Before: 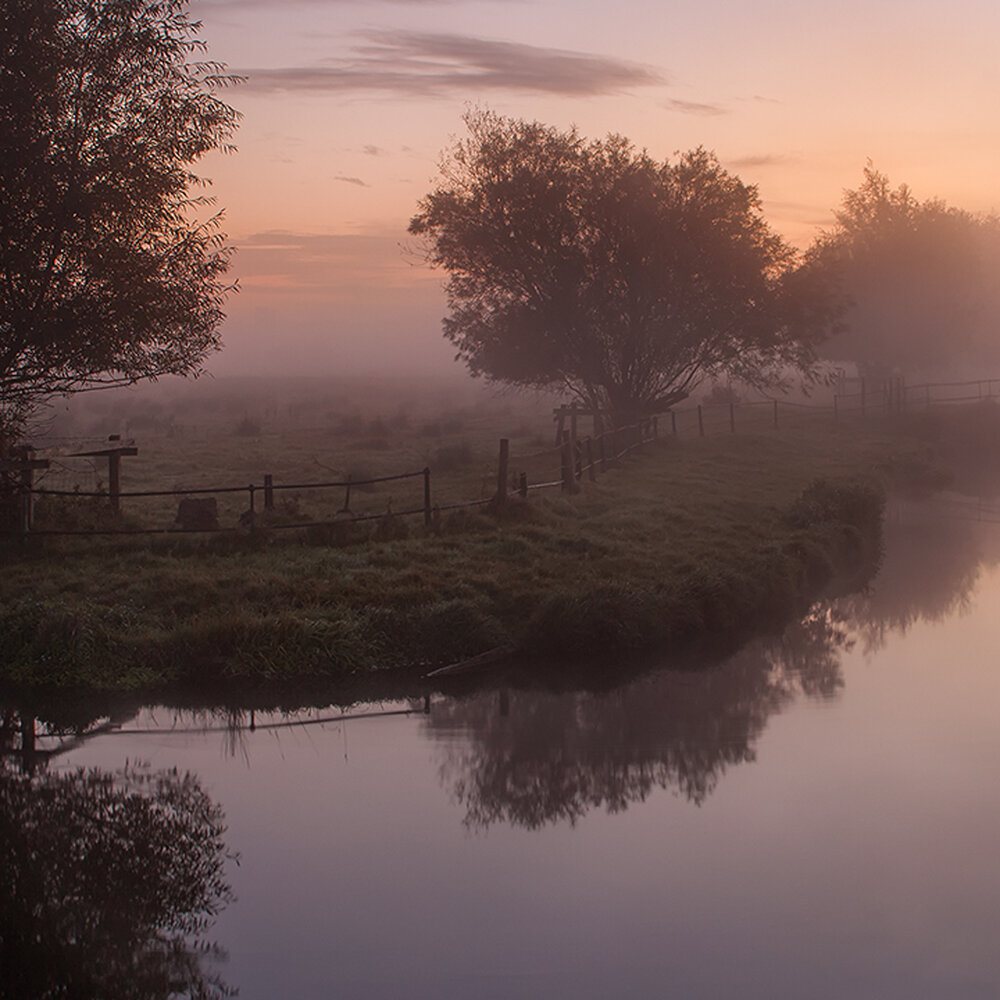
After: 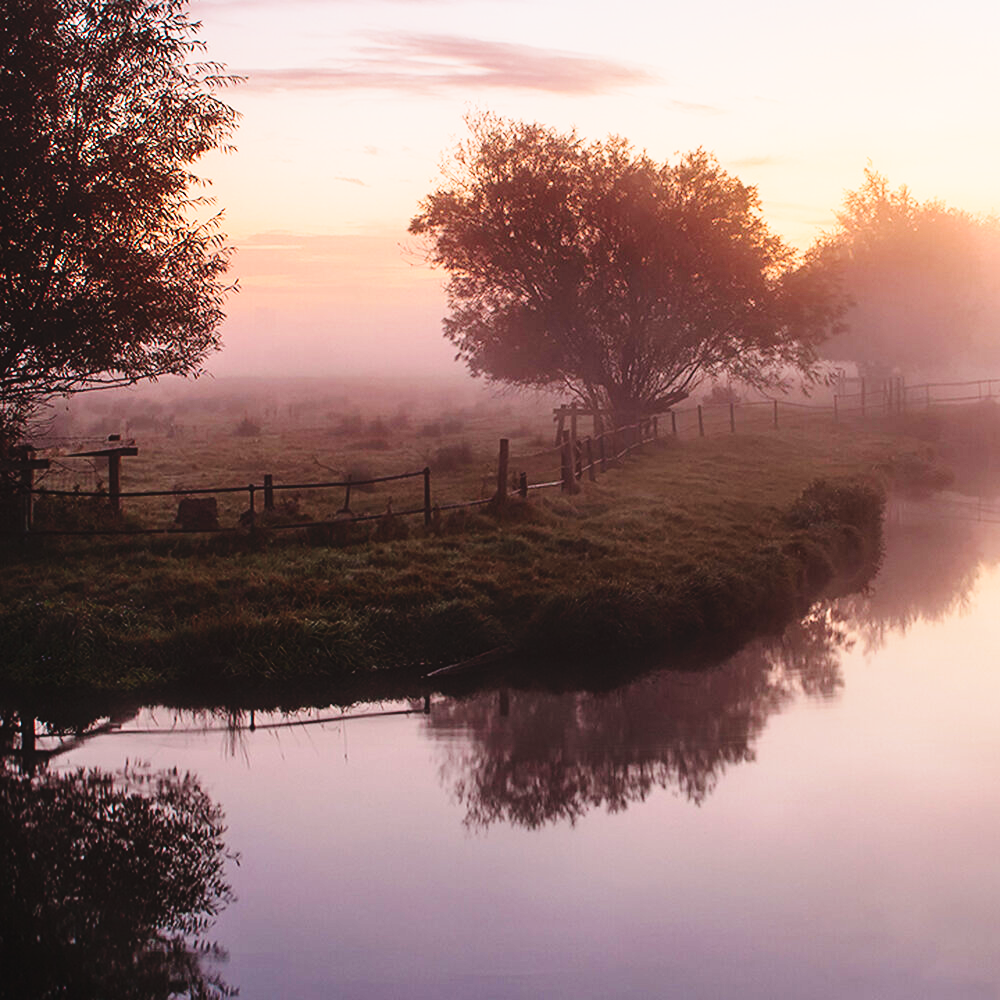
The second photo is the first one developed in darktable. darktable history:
exposure: exposure 0.15 EV, compensate highlight preservation false
tone curve: curves: ch0 [(0, 0) (0.003, 0.036) (0.011, 0.04) (0.025, 0.042) (0.044, 0.052) (0.069, 0.066) (0.1, 0.085) (0.136, 0.106) (0.177, 0.144) (0.224, 0.188) (0.277, 0.241) (0.335, 0.307) (0.399, 0.382) (0.468, 0.466) (0.543, 0.56) (0.623, 0.672) (0.709, 0.772) (0.801, 0.876) (0.898, 0.949) (1, 1)], preserve colors none
base curve: curves: ch0 [(0, 0) (0.028, 0.03) (0.121, 0.232) (0.46, 0.748) (0.859, 0.968) (1, 1)], preserve colors none
